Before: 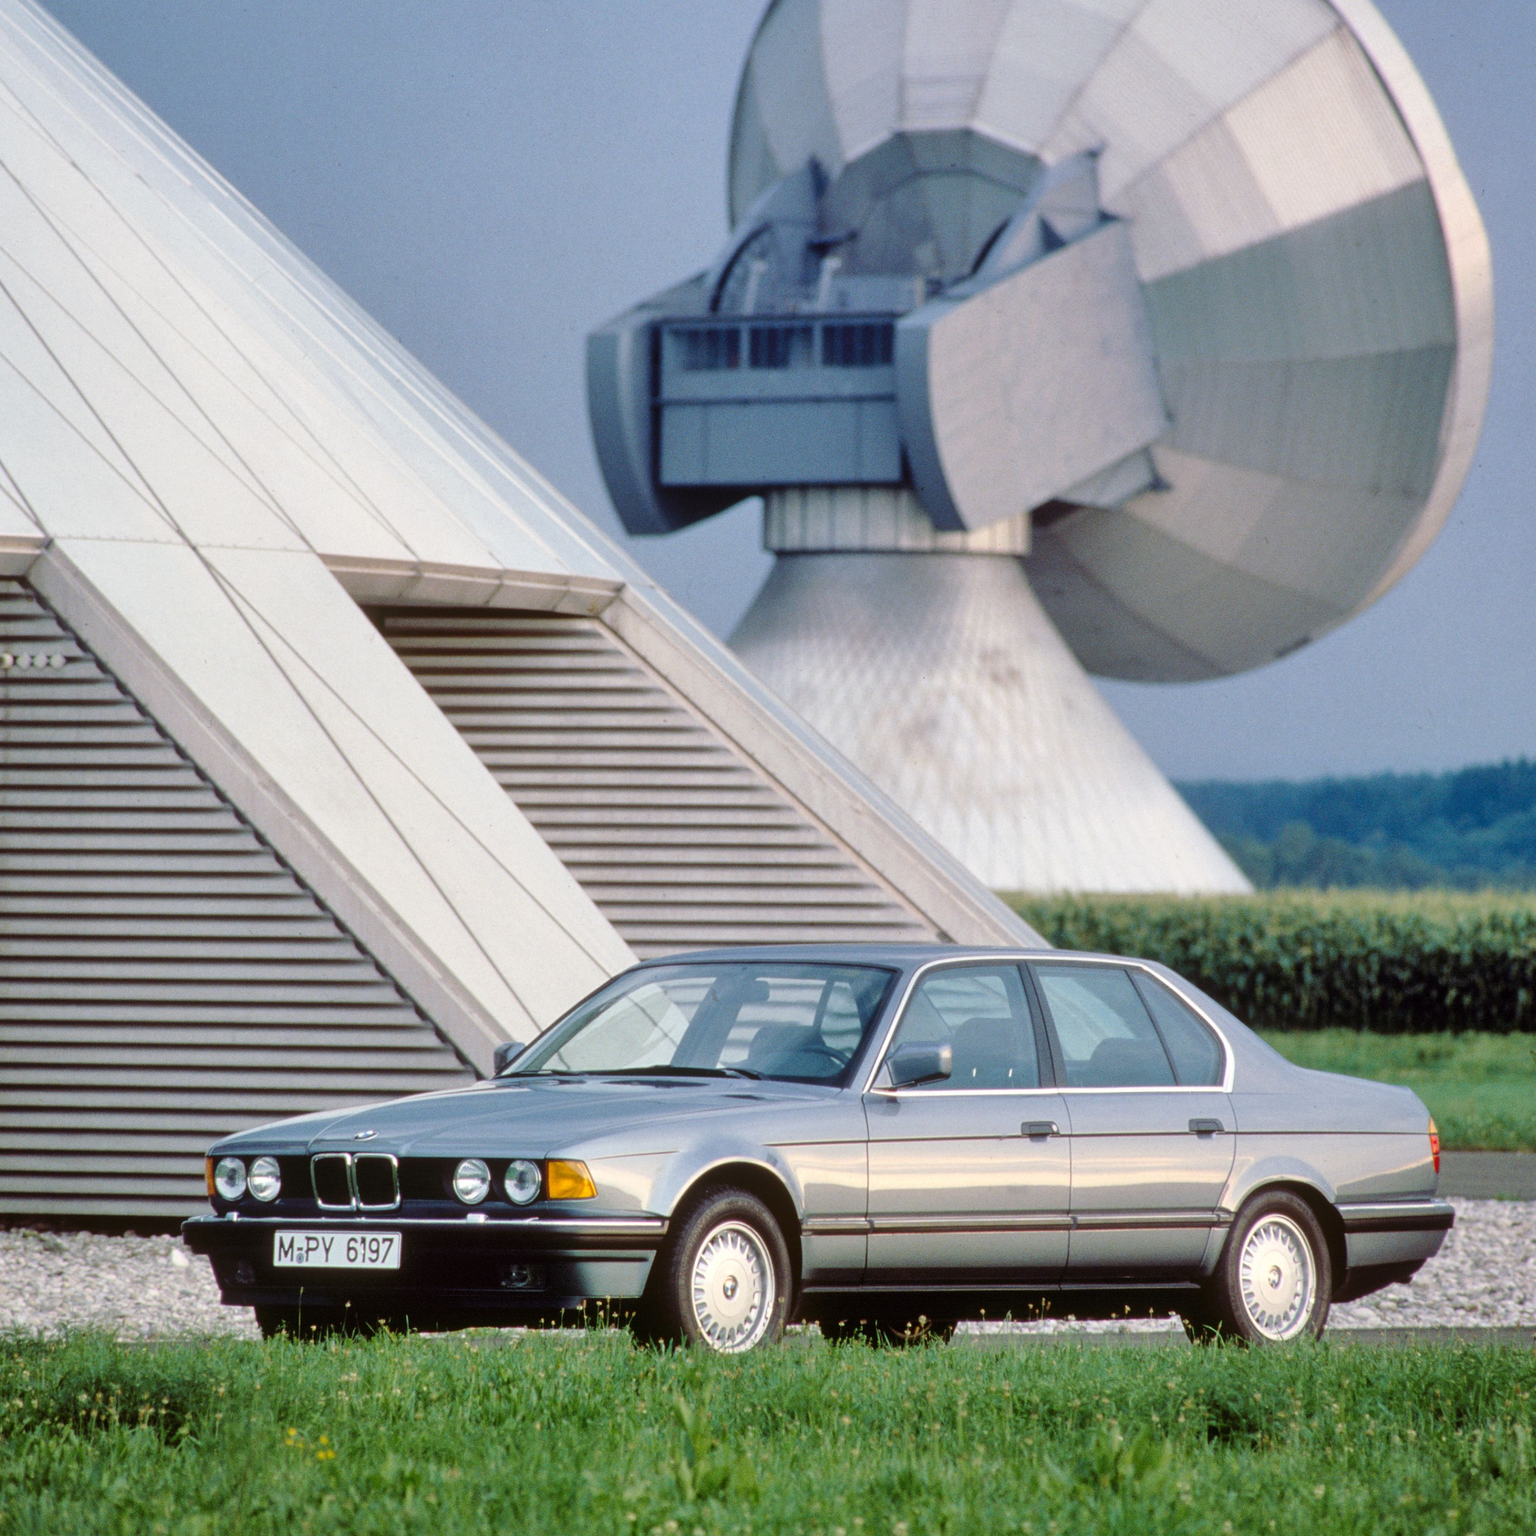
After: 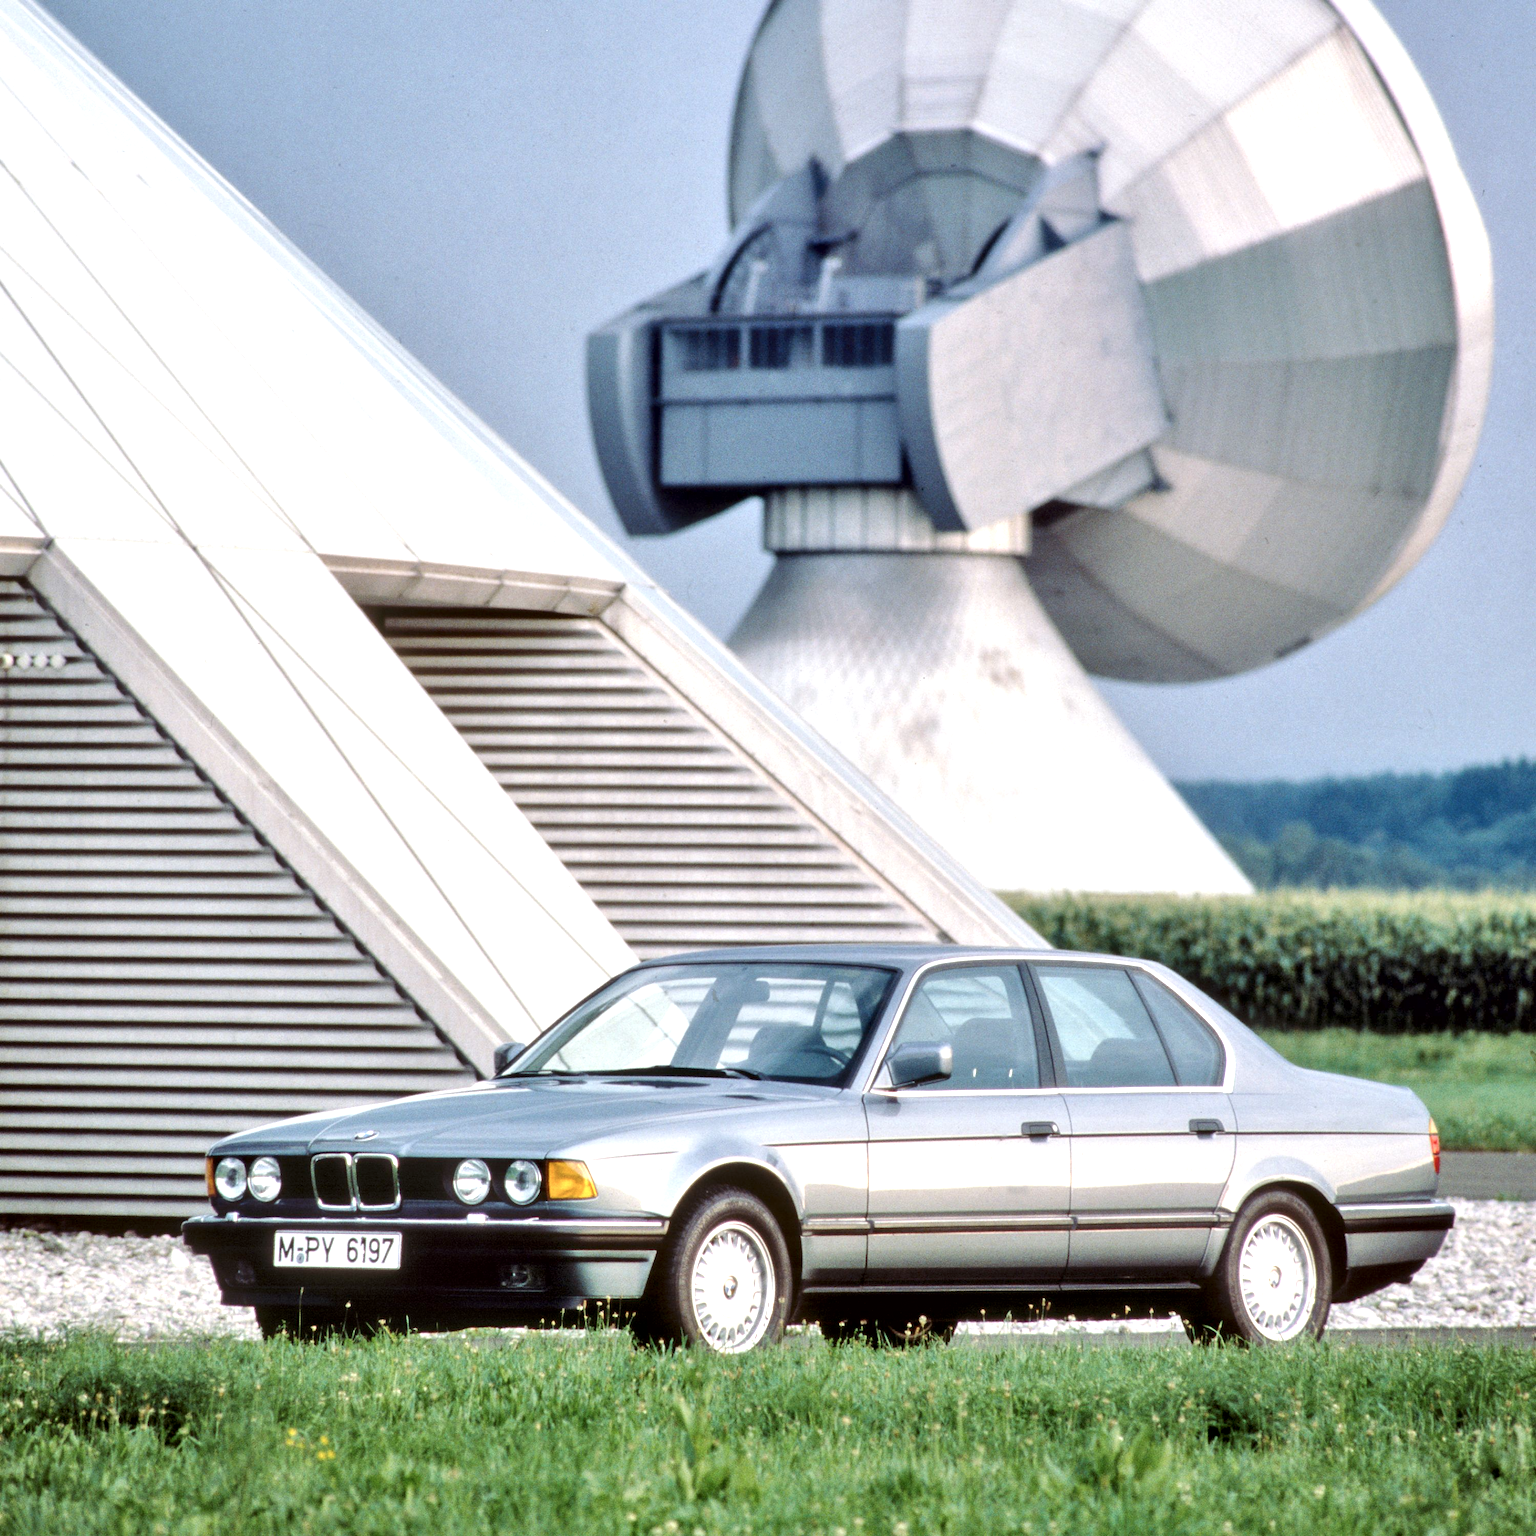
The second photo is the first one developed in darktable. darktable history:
contrast brightness saturation: saturation -0.159
exposure: exposure 0.661 EV, compensate highlight preservation false
contrast equalizer: octaves 7, y [[0.536, 0.565, 0.581, 0.516, 0.52, 0.491], [0.5 ×6], [0.5 ×6], [0 ×6], [0 ×6]]
